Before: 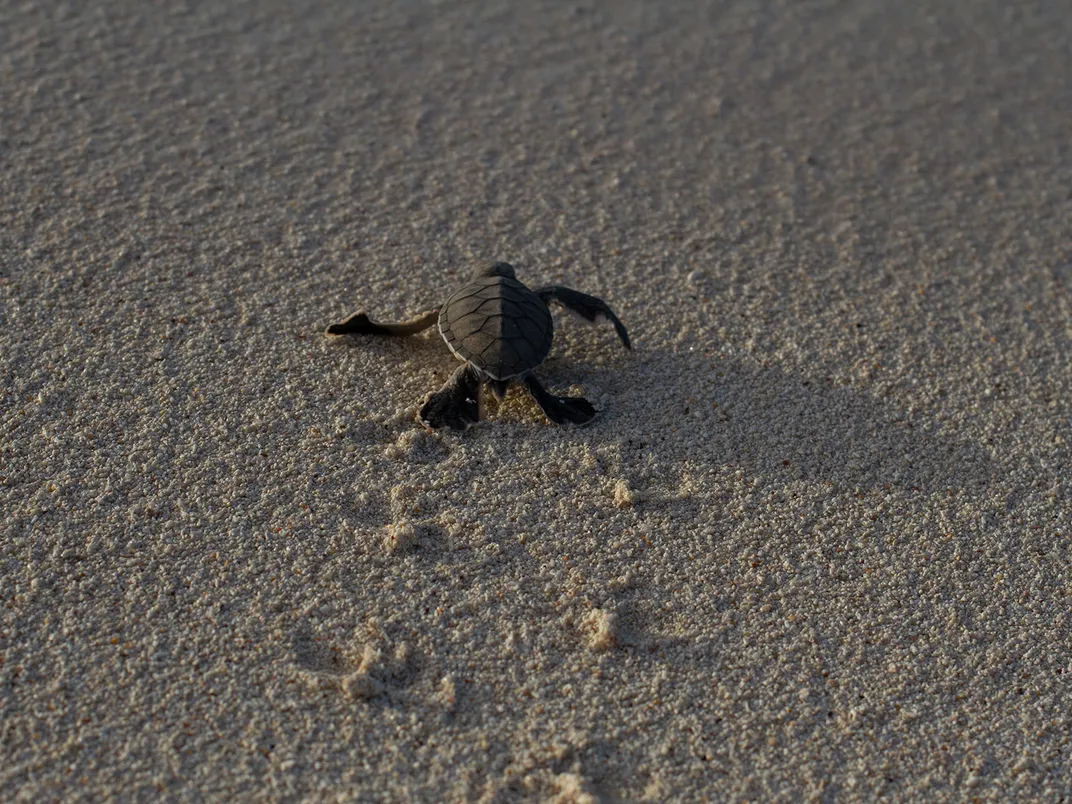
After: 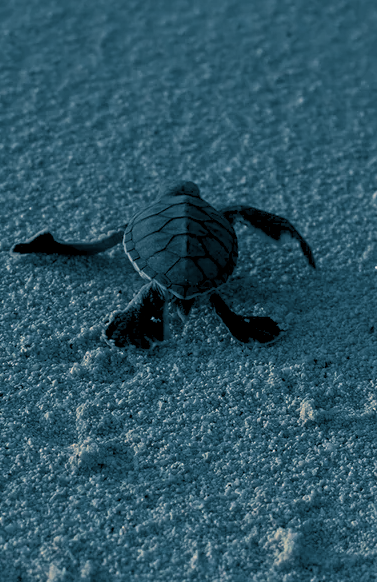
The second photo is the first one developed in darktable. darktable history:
color balance rgb: global offset › luminance -0.5%, perceptual saturation grading › highlights -17.77%, perceptual saturation grading › mid-tones 33.1%, perceptual saturation grading › shadows 50.52%, perceptual brilliance grading › highlights 10.8%, perceptual brilliance grading › shadows -10.8%, global vibrance 24.22%, contrast -25%
crop and rotate: left 29.476%, top 10.214%, right 35.32%, bottom 17.333%
split-toning: shadows › hue 212.4°, balance -70
